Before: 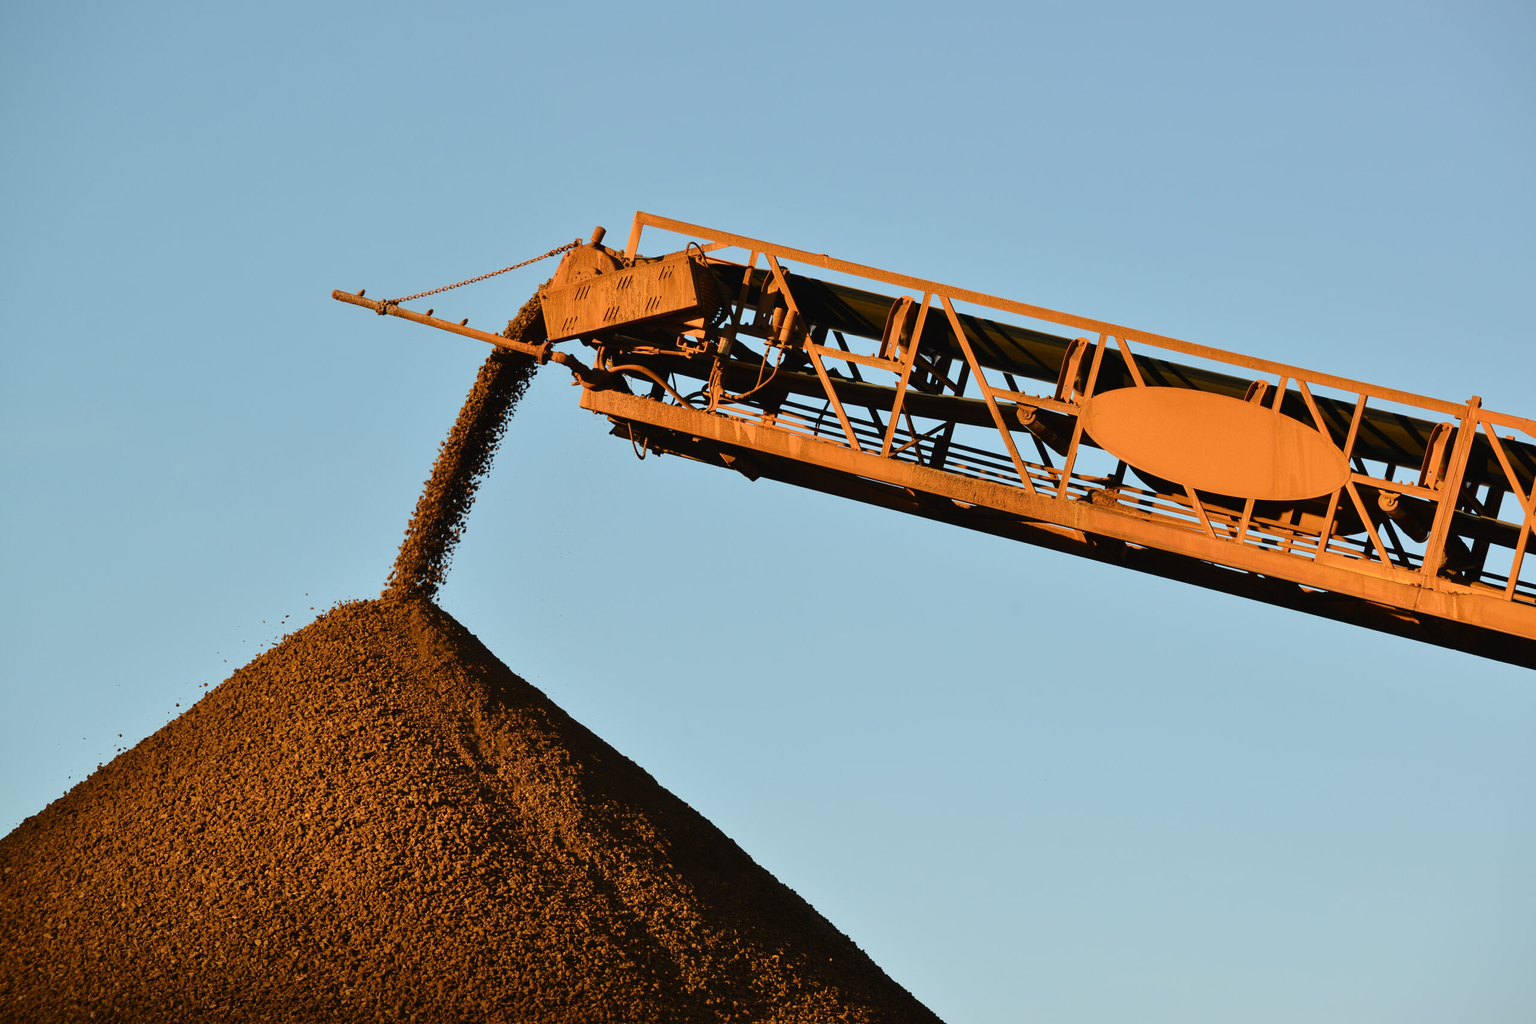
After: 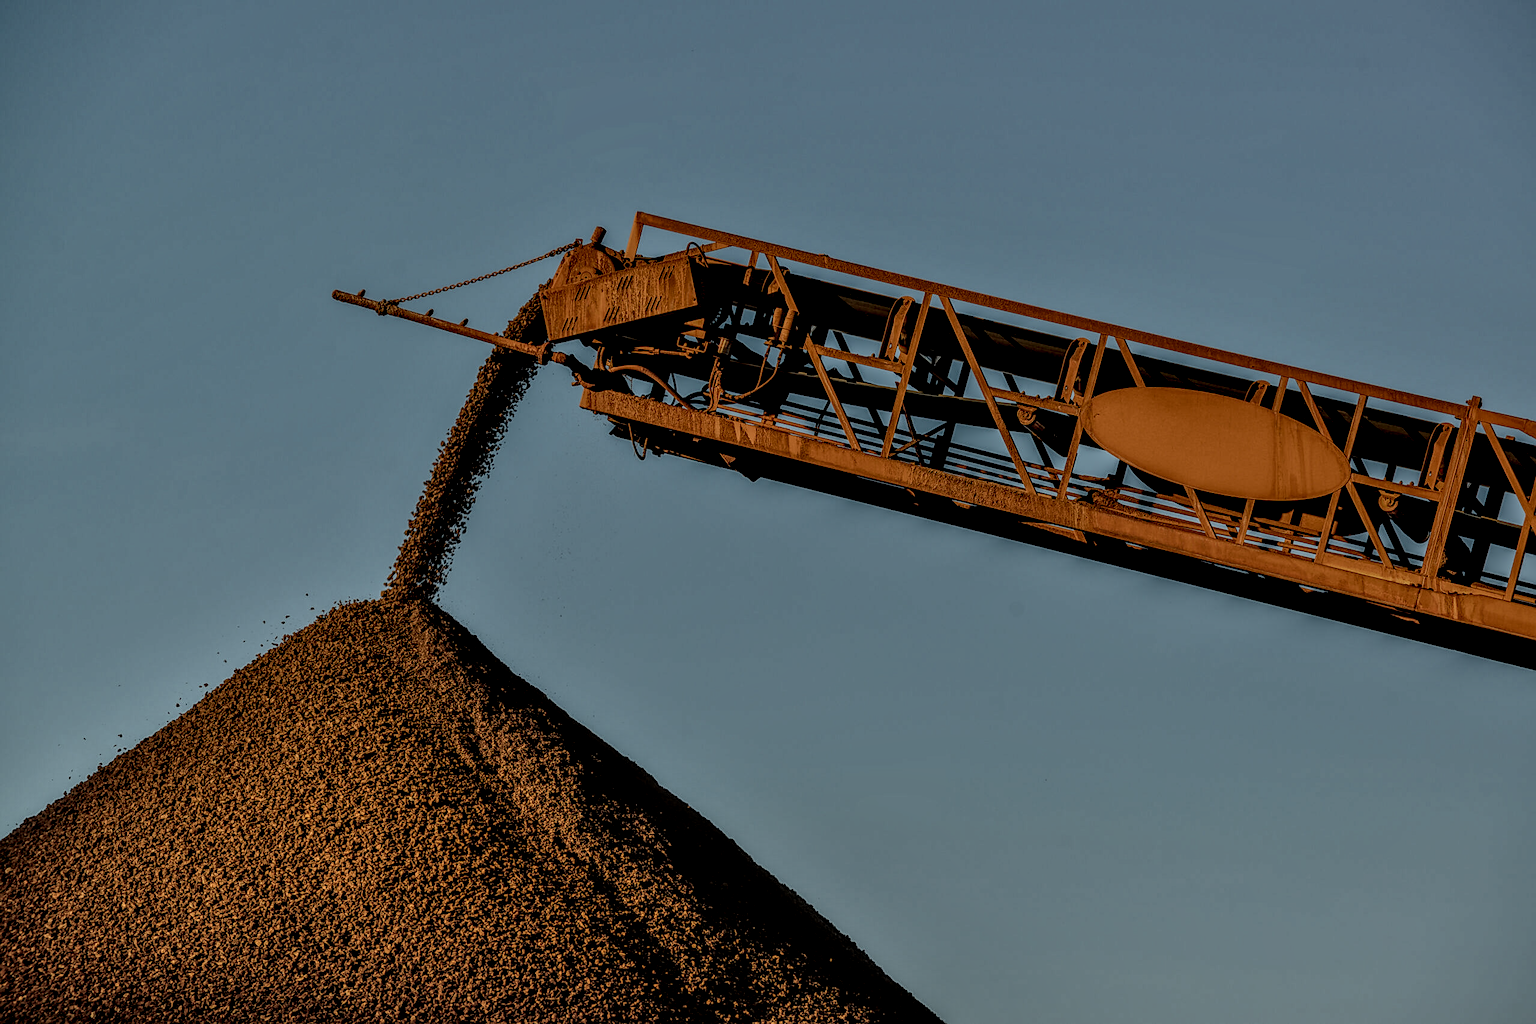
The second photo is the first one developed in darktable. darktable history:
exposure: exposure -1.448 EV, compensate highlight preservation false
sharpen: on, module defaults
local contrast: highlights 5%, shadows 7%, detail 299%, midtone range 0.294
shadows and highlights: radius 117.04, shadows 42.45, highlights -62.2, soften with gaussian
